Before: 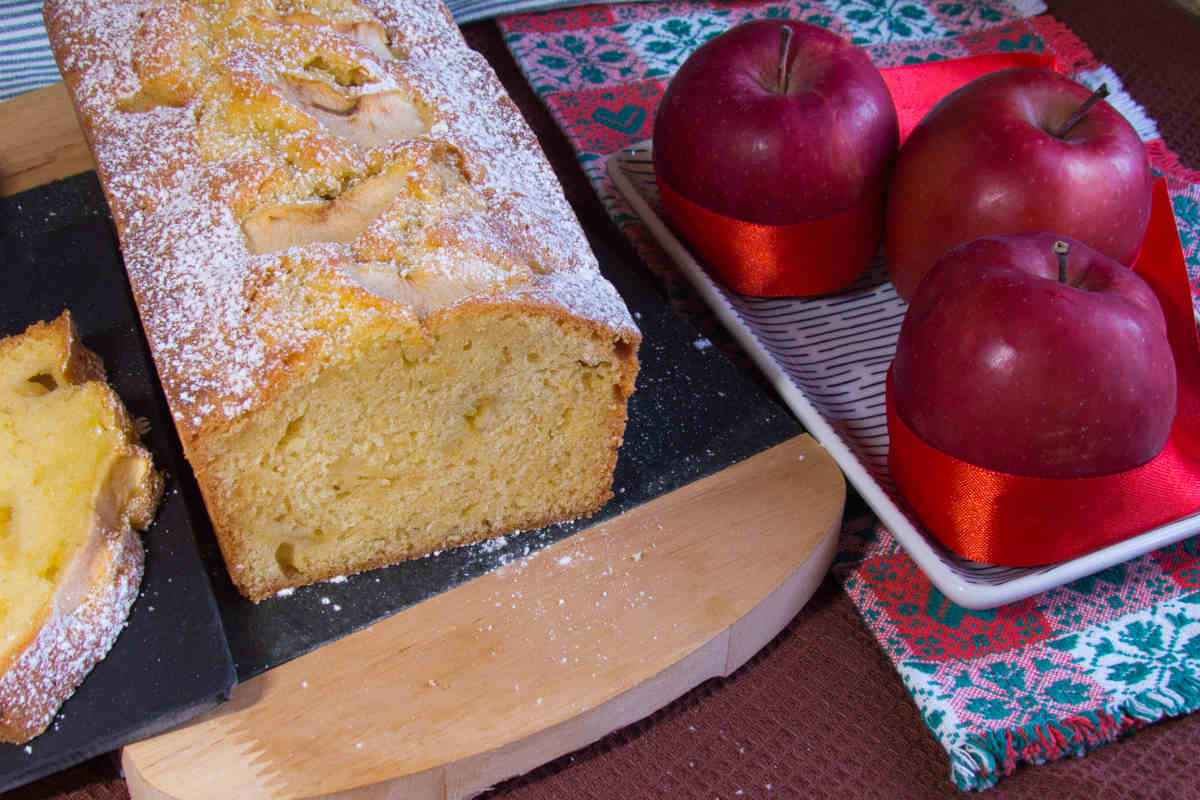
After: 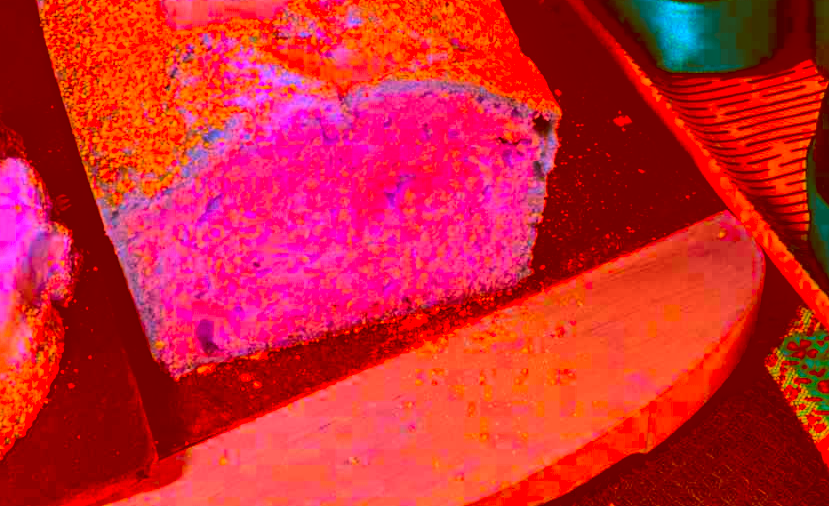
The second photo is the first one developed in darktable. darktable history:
color correction: highlights a* -39.15, highlights b* -39.68, shadows a* -39.38, shadows b* -39.21, saturation -2.94
filmic rgb: black relative exposure -8.01 EV, white relative exposure 4.05 EV, hardness 4.2, latitude 50.04%, contrast 1.101, add noise in highlights 0.001, color science v3 (2019), use custom middle-gray values true, contrast in highlights soft
crop: left 6.677%, top 27.902%, right 24.221%, bottom 8.767%
shadows and highlights: radius 108.15, shadows 45.51, highlights -67.1, low approximation 0.01, soften with gaussian
local contrast: detail 130%
